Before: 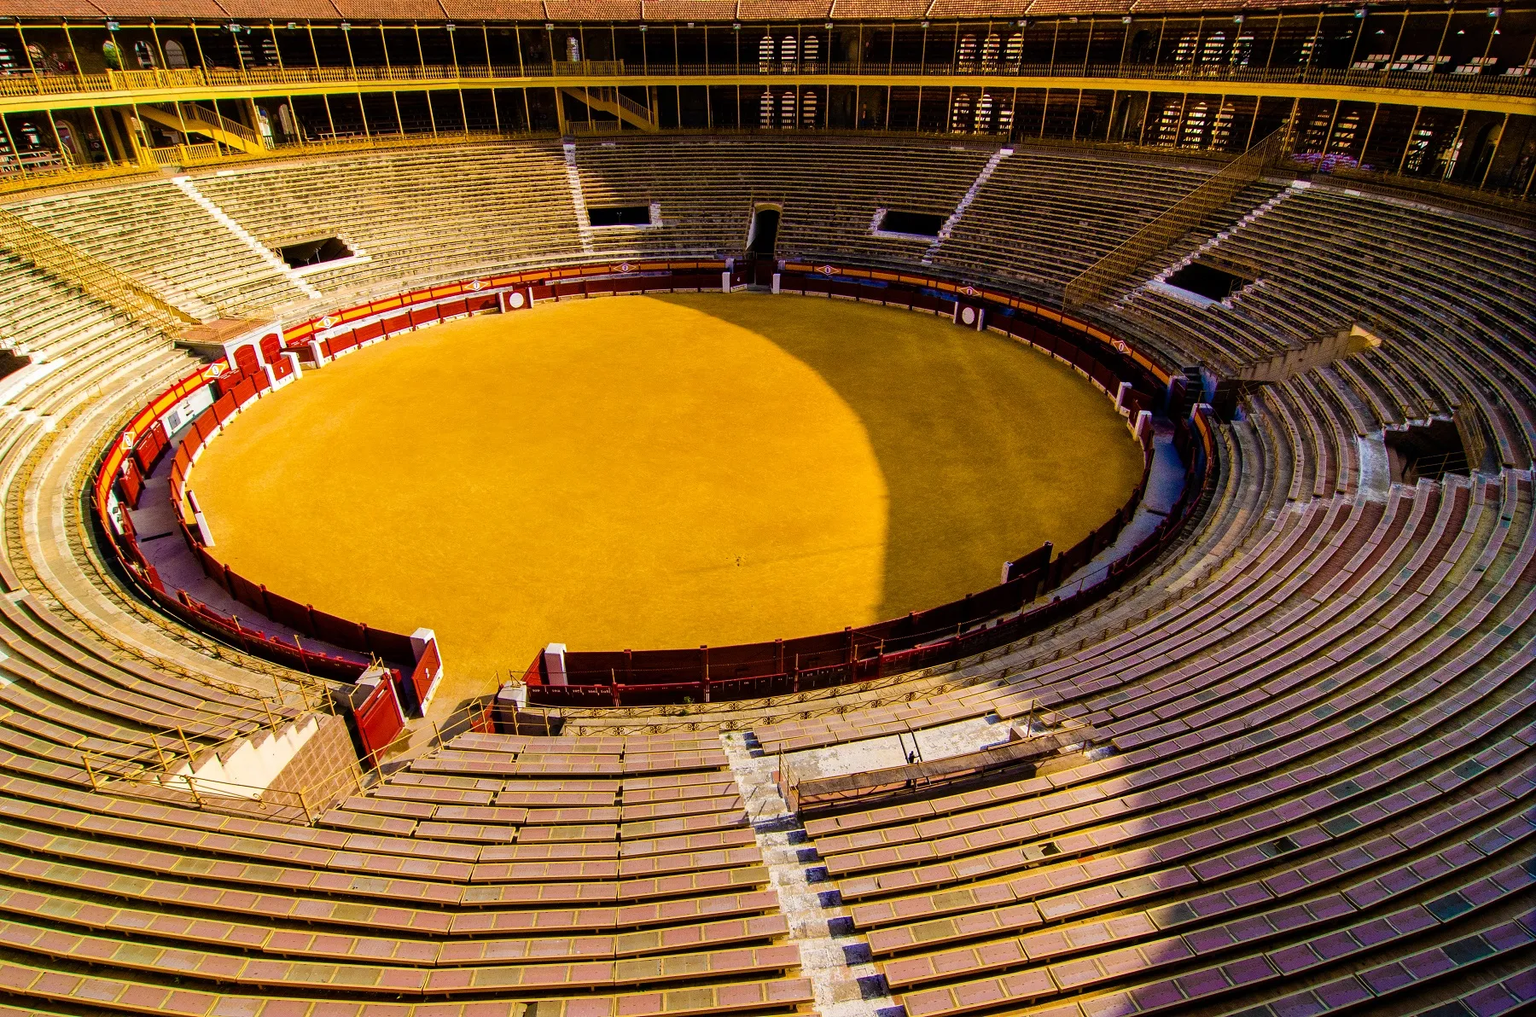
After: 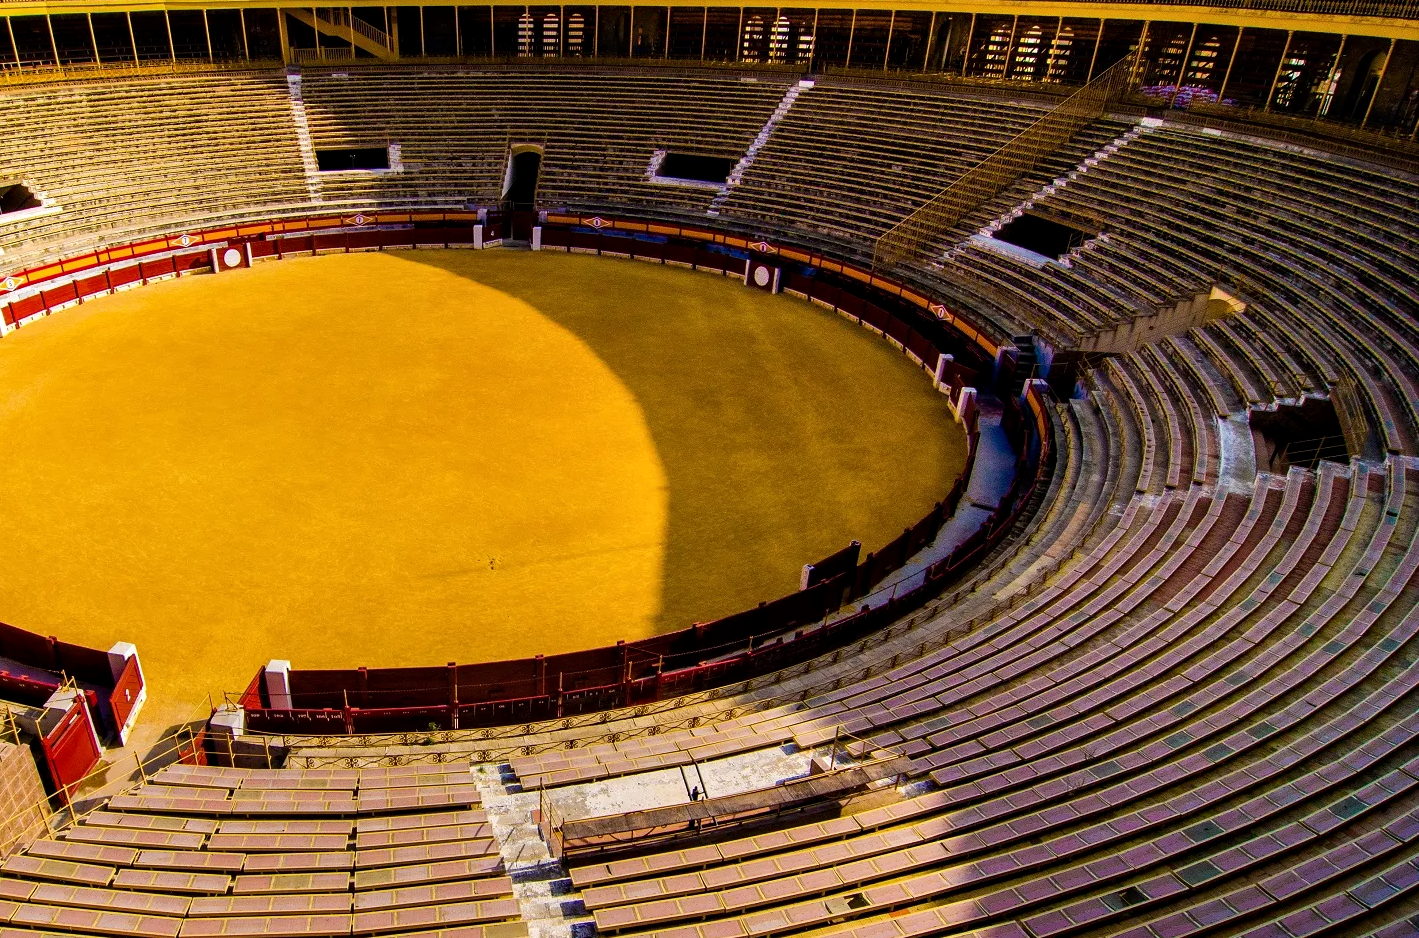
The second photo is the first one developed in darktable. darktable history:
contrast equalizer: octaves 7, y [[0.6 ×6], [0.55 ×6], [0 ×6], [0 ×6], [0 ×6]], mix 0.15
crop and rotate: left 20.74%, top 7.912%, right 0.375%, bottom 13.378%
